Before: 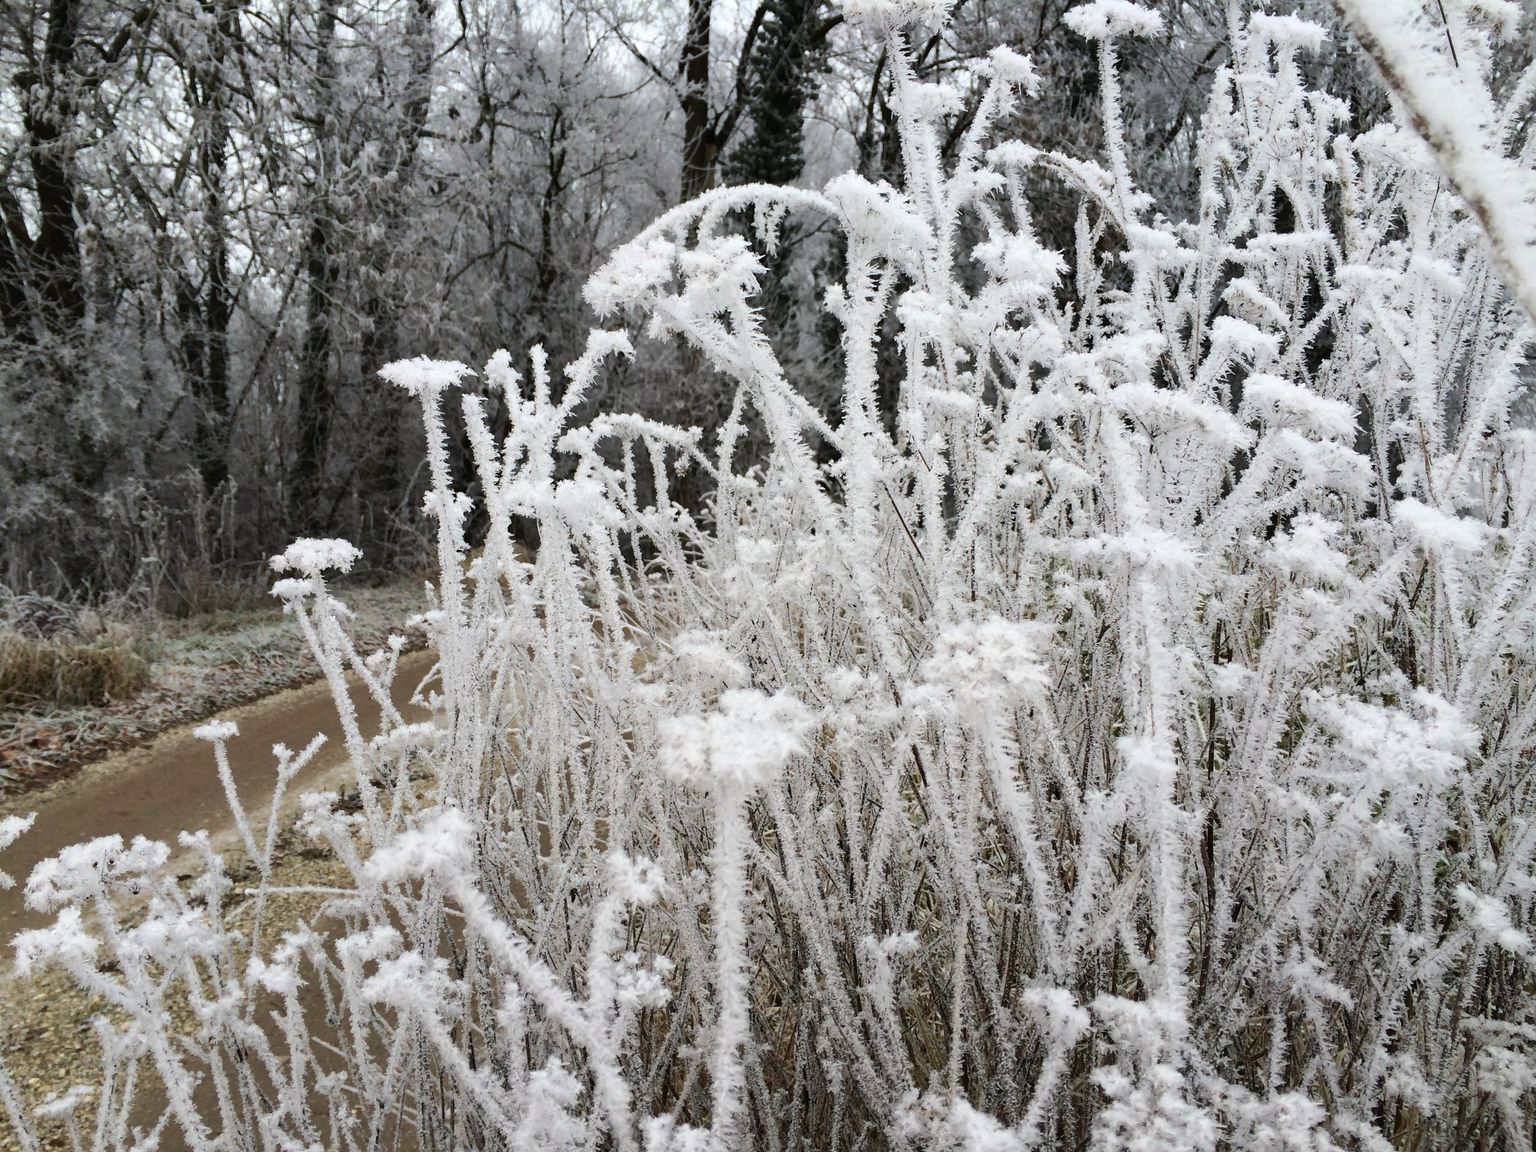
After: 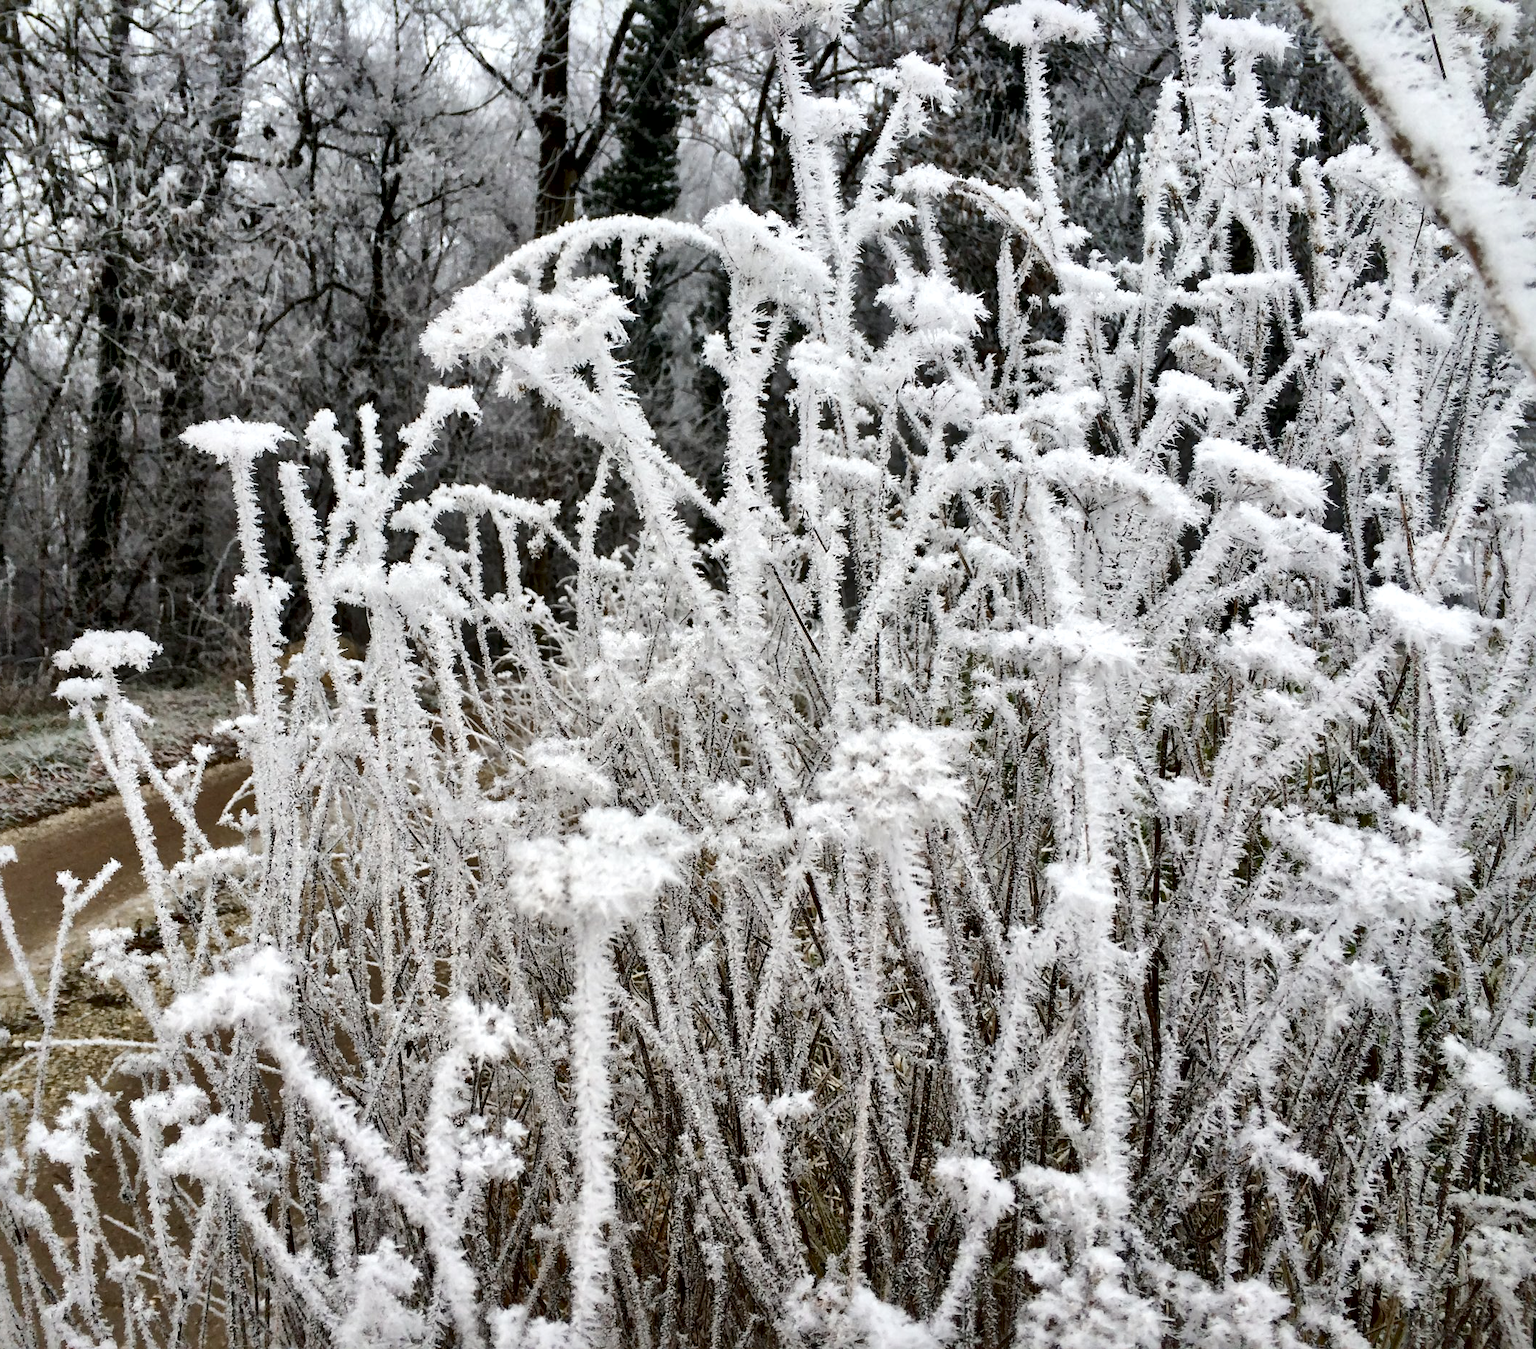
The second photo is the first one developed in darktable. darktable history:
crop and rotate: left 14.607%
color balance rgb: power › hue 61.28°, perceptual saturation grading › global saturation 20%, perceptual saturation grading › highlights -25.508%, perceptual saturation grading › shadows 24.311%, contrast -9.46%
local contrast: mode bilateral grid, contrast 44, coarseness 70, detail 212%, midtone range 0.2
